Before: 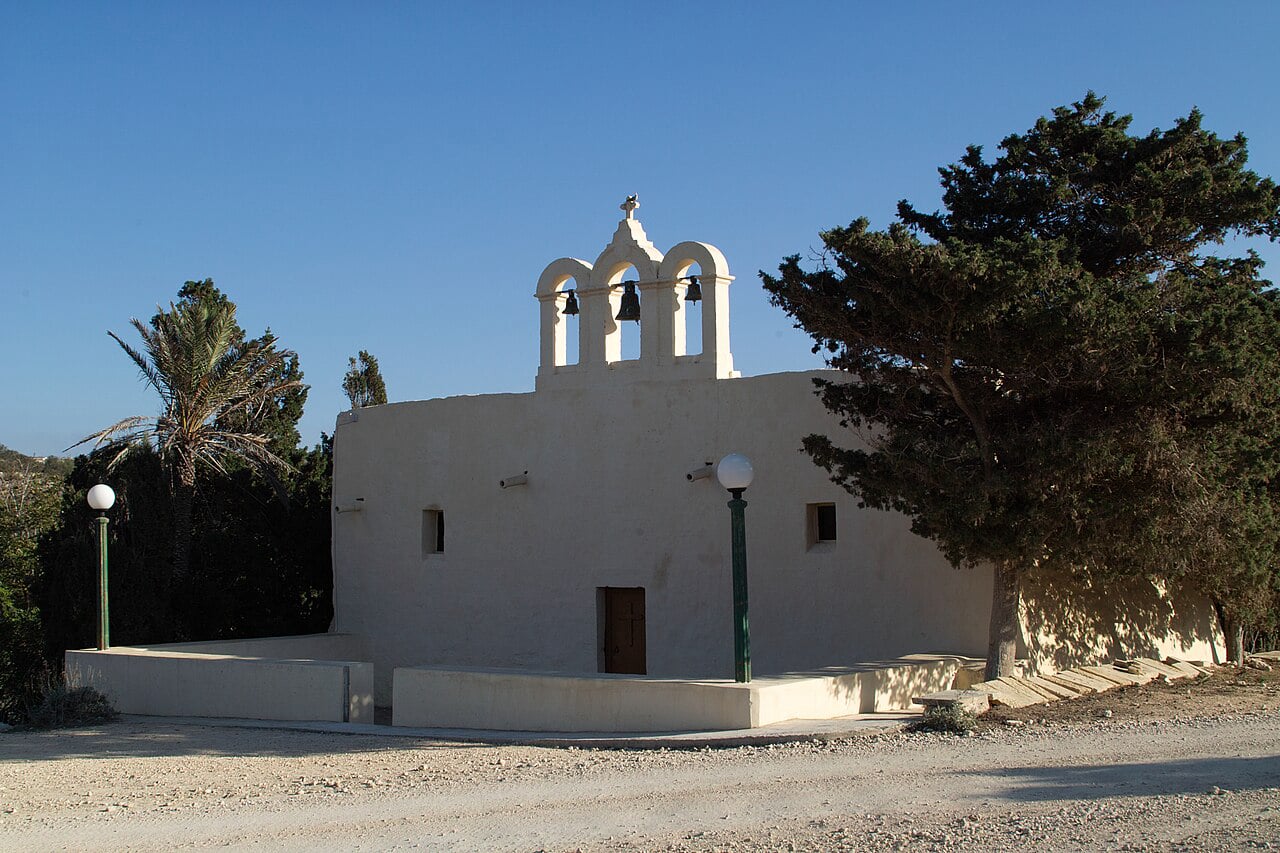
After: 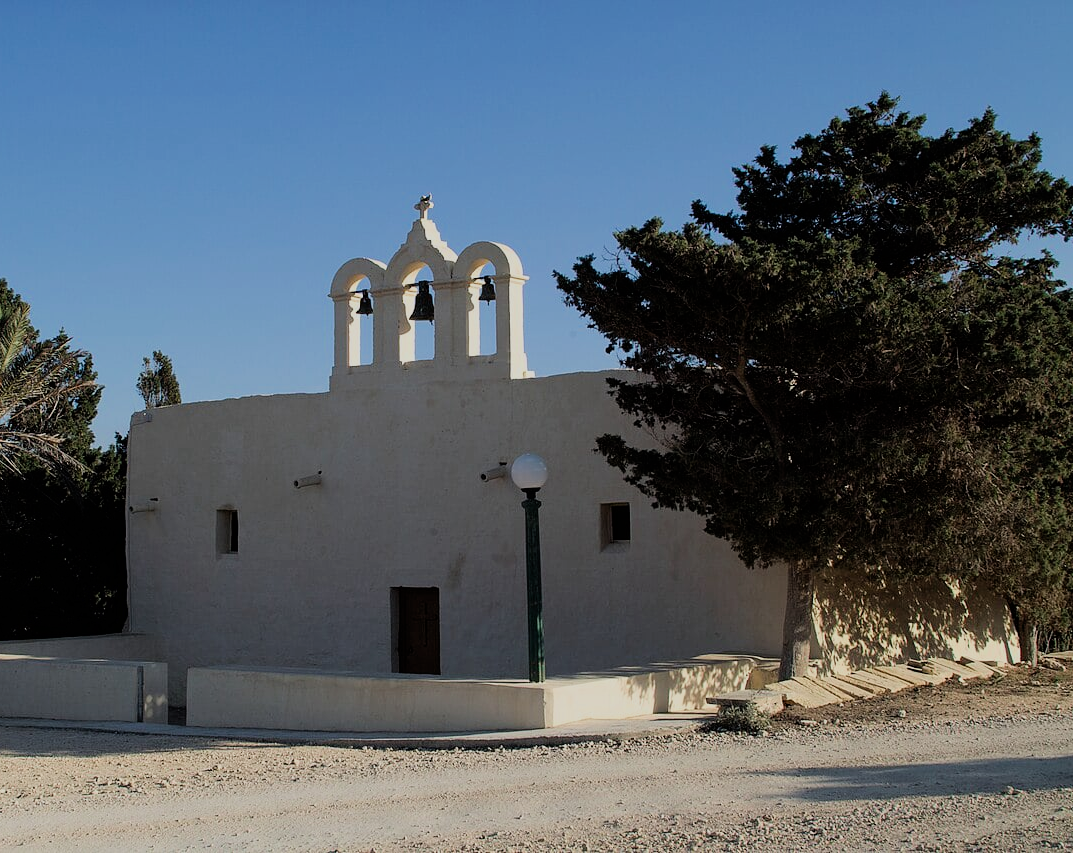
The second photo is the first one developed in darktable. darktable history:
crop: left 16.145%
filmic rgb: black relative exposure -7.65 EV, white relative exposure 4.56 EV, hardness 3.61, color science v6 (2022)
